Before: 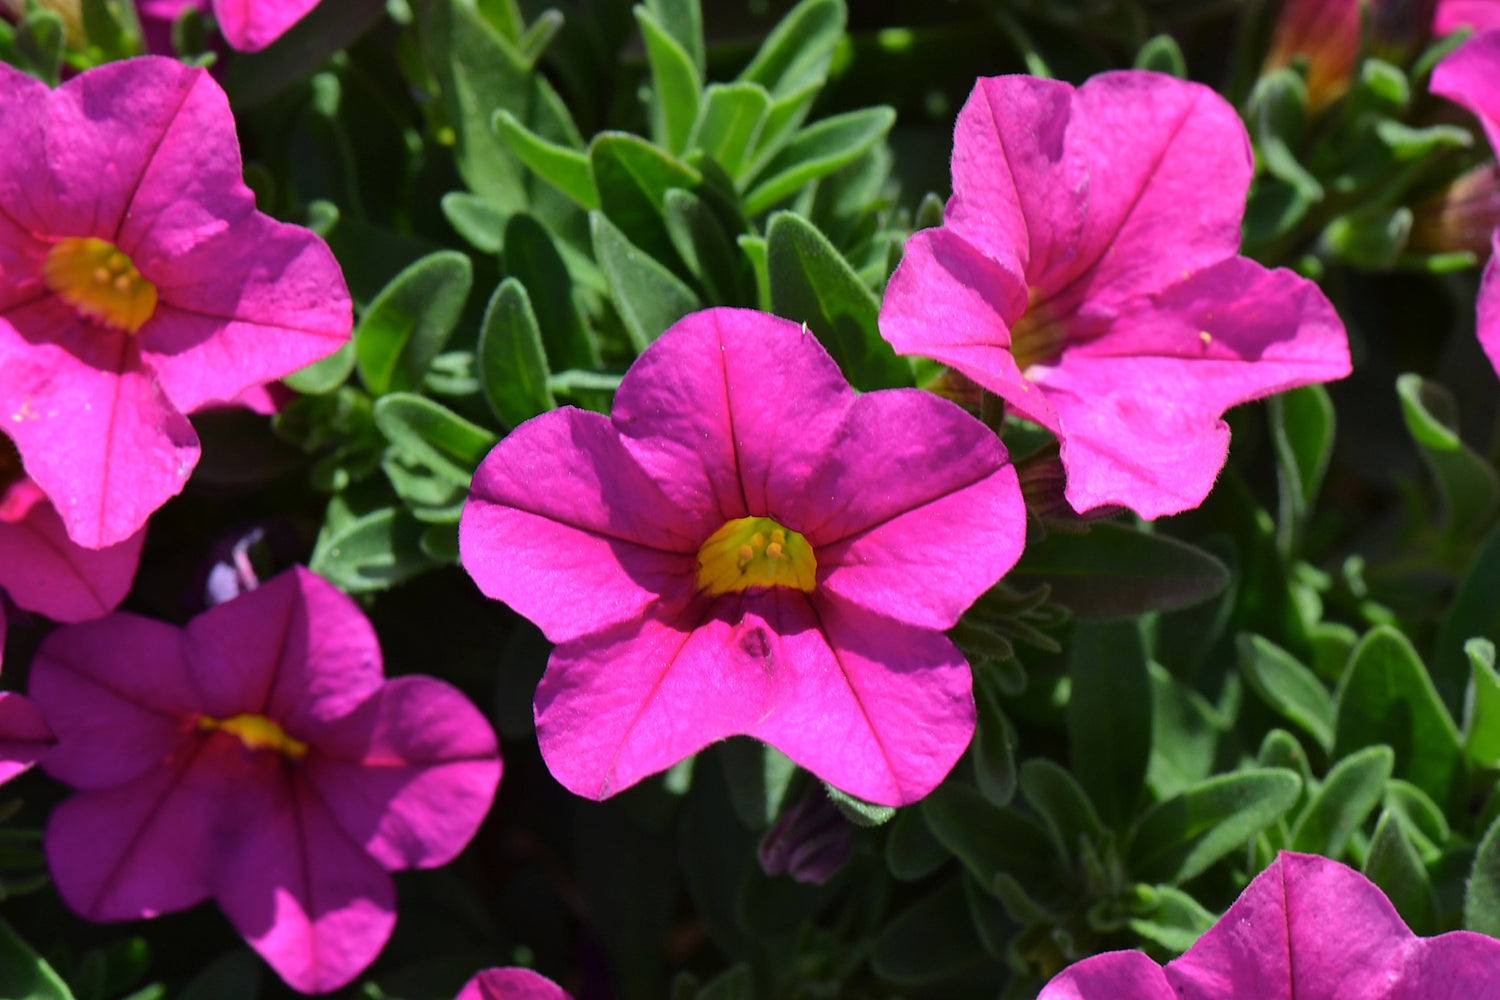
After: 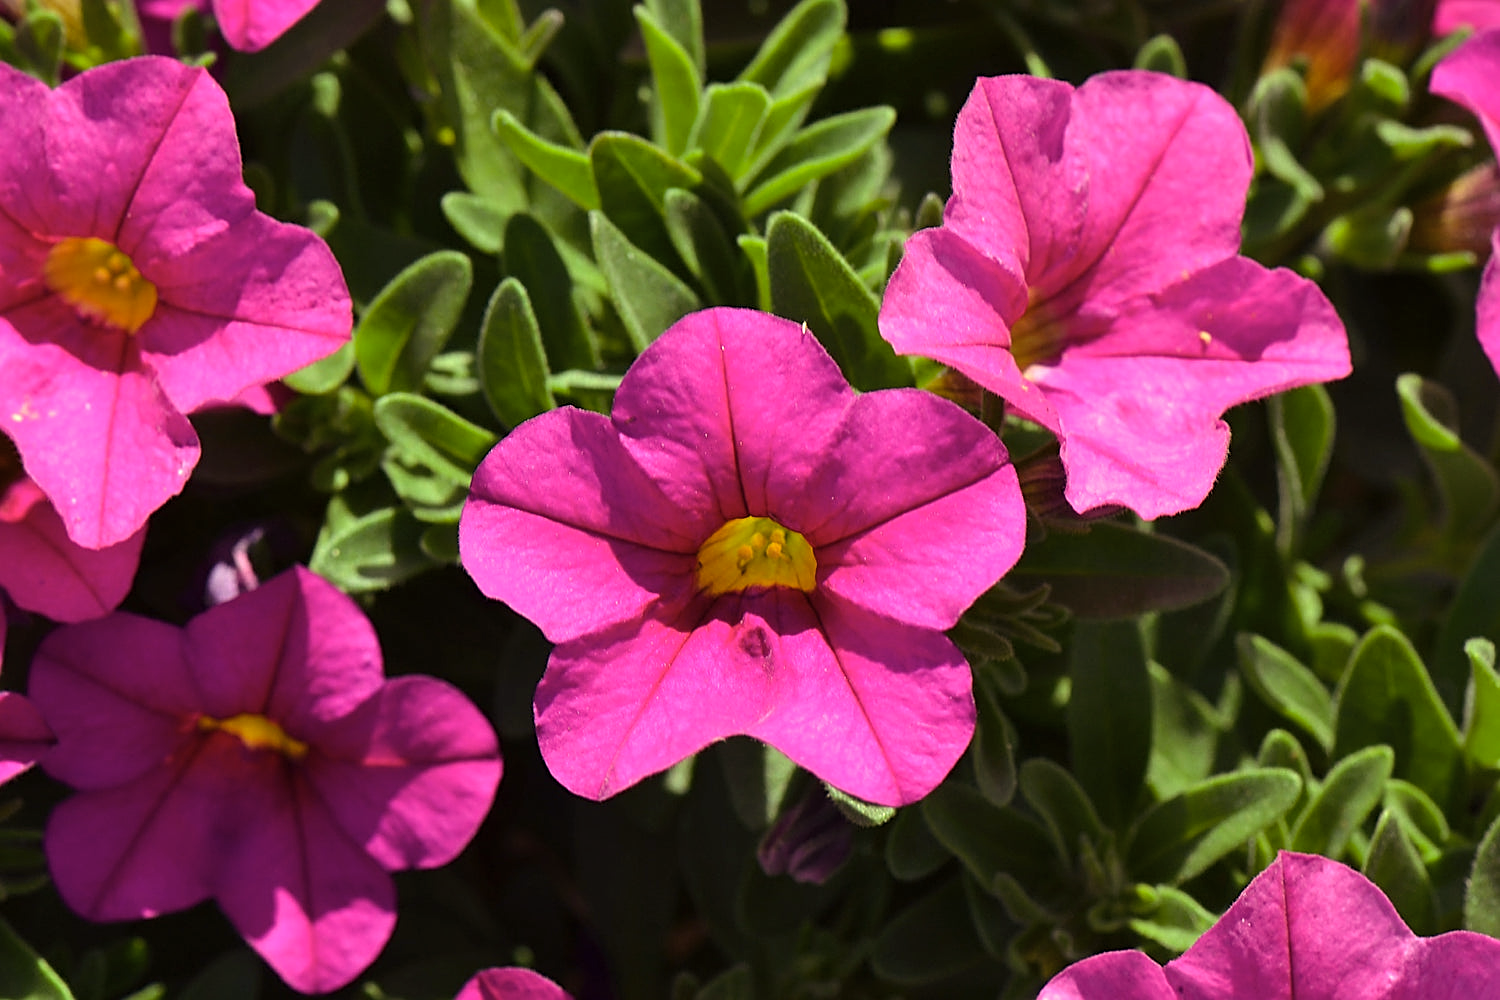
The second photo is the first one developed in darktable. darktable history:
sharpen: on, module defaults
color balance rgb: highlights gain › chroma 7.565%, highlights gain › hue 183.3°, perceptual saturation grading › global saturation 14.904%, perceptual brilliance grading › highlights 7.965%, perceptual brilliance grading › mid-tones 3.072%, perceptual brilliance grading › shadows 1.796%, global vibrance 20%
color correction: highlights a* 39.39, highlights b* 39.61, saturation 0.692
